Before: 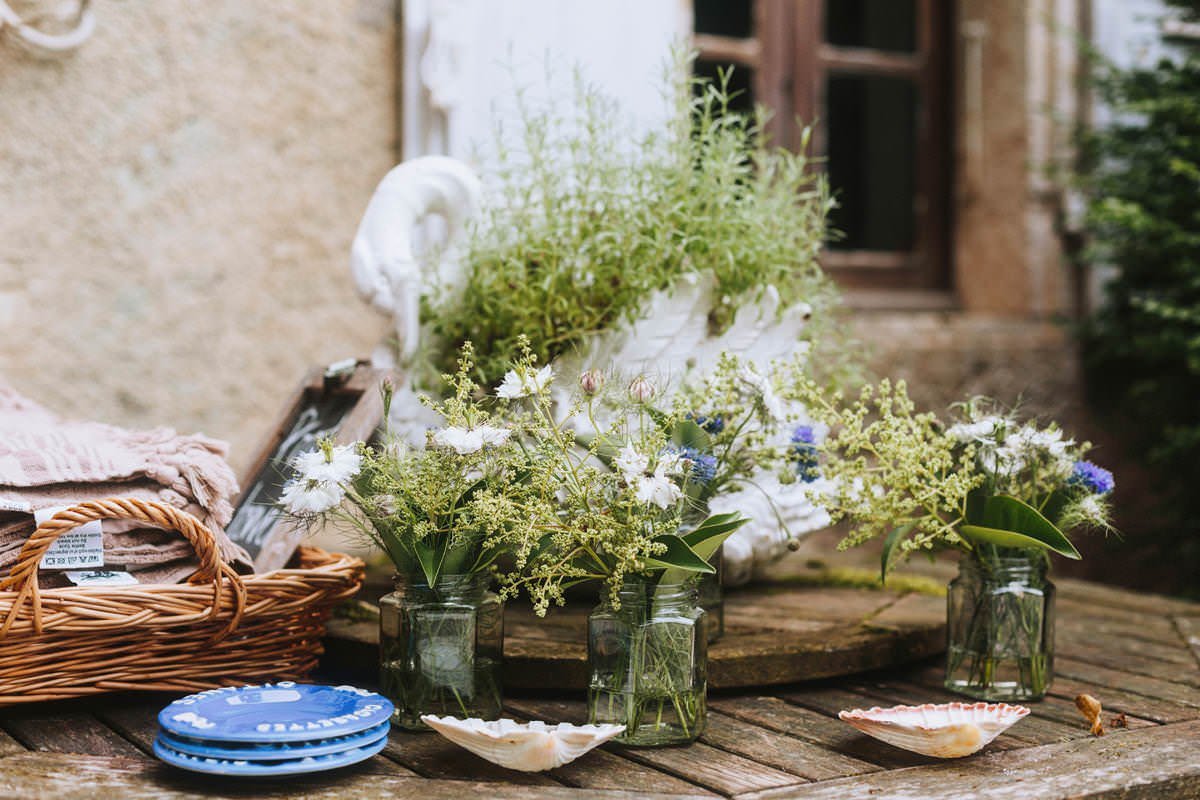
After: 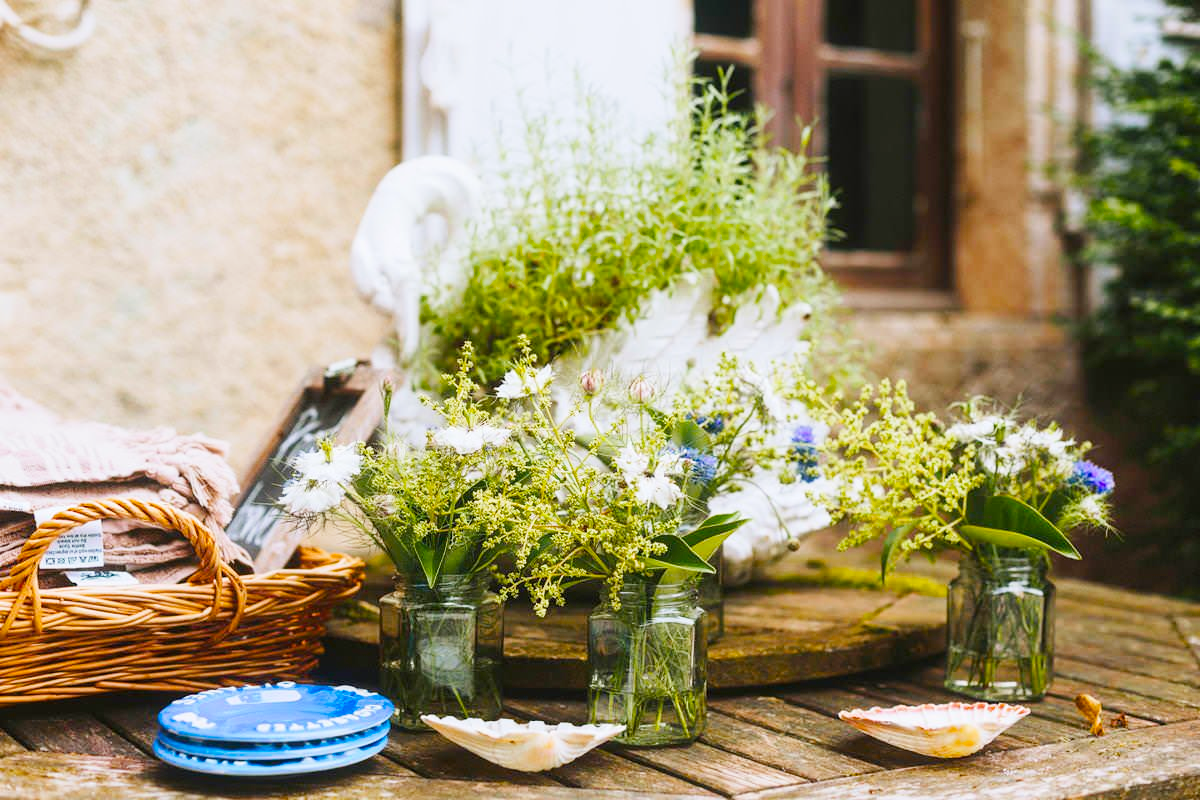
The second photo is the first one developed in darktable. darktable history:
base curve: curves: ch0 [(0, 0) (0.204, 0.334) (0.55, 0.733) (1, 1)], preserve colors none
color balance rgb: linear chroma grading › global chroma 15%, perceptual saturation grading › global saturation 30%
rgb levels: preserve colors max RGB
tone equalizer: on, module defaults
